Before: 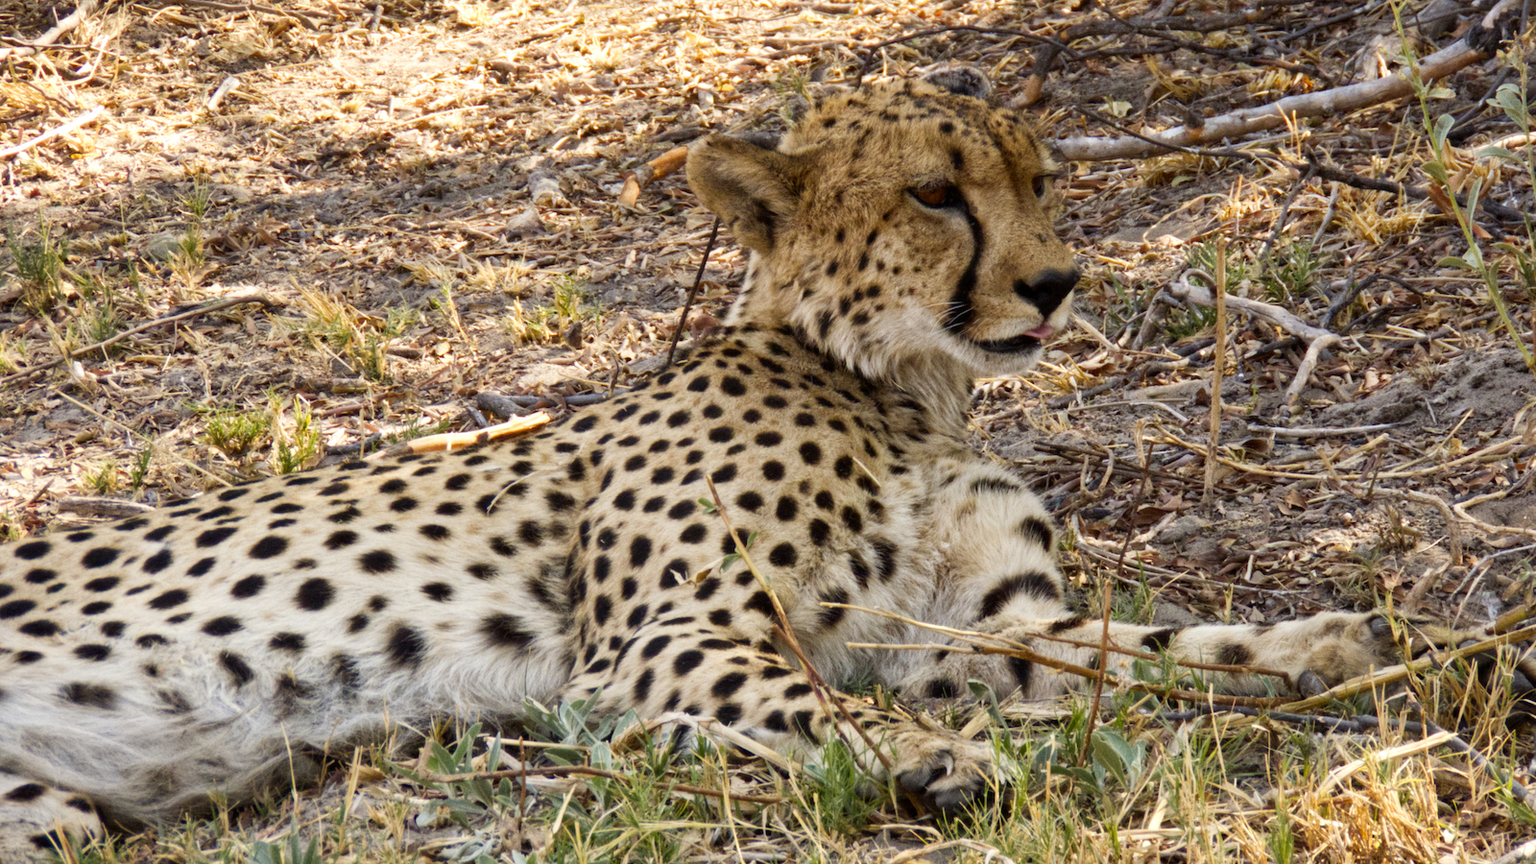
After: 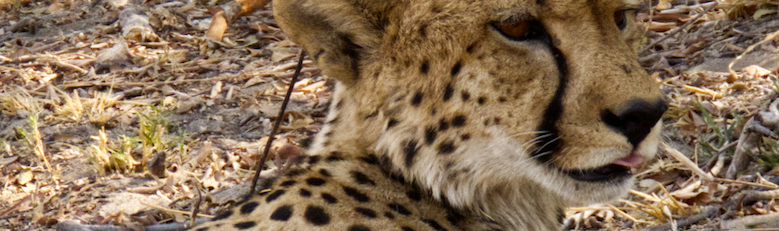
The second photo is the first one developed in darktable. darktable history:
crop: left 28.64%, top 16.832%, right 26.637%, bottom 58.055%
tone equalizer: on, module defaults
rotate and perspective: rotation 0.128°, lens shift (vertical) -0.181, lens shift (horizontal) -0.044, shear 0.001, automatic cropping off
